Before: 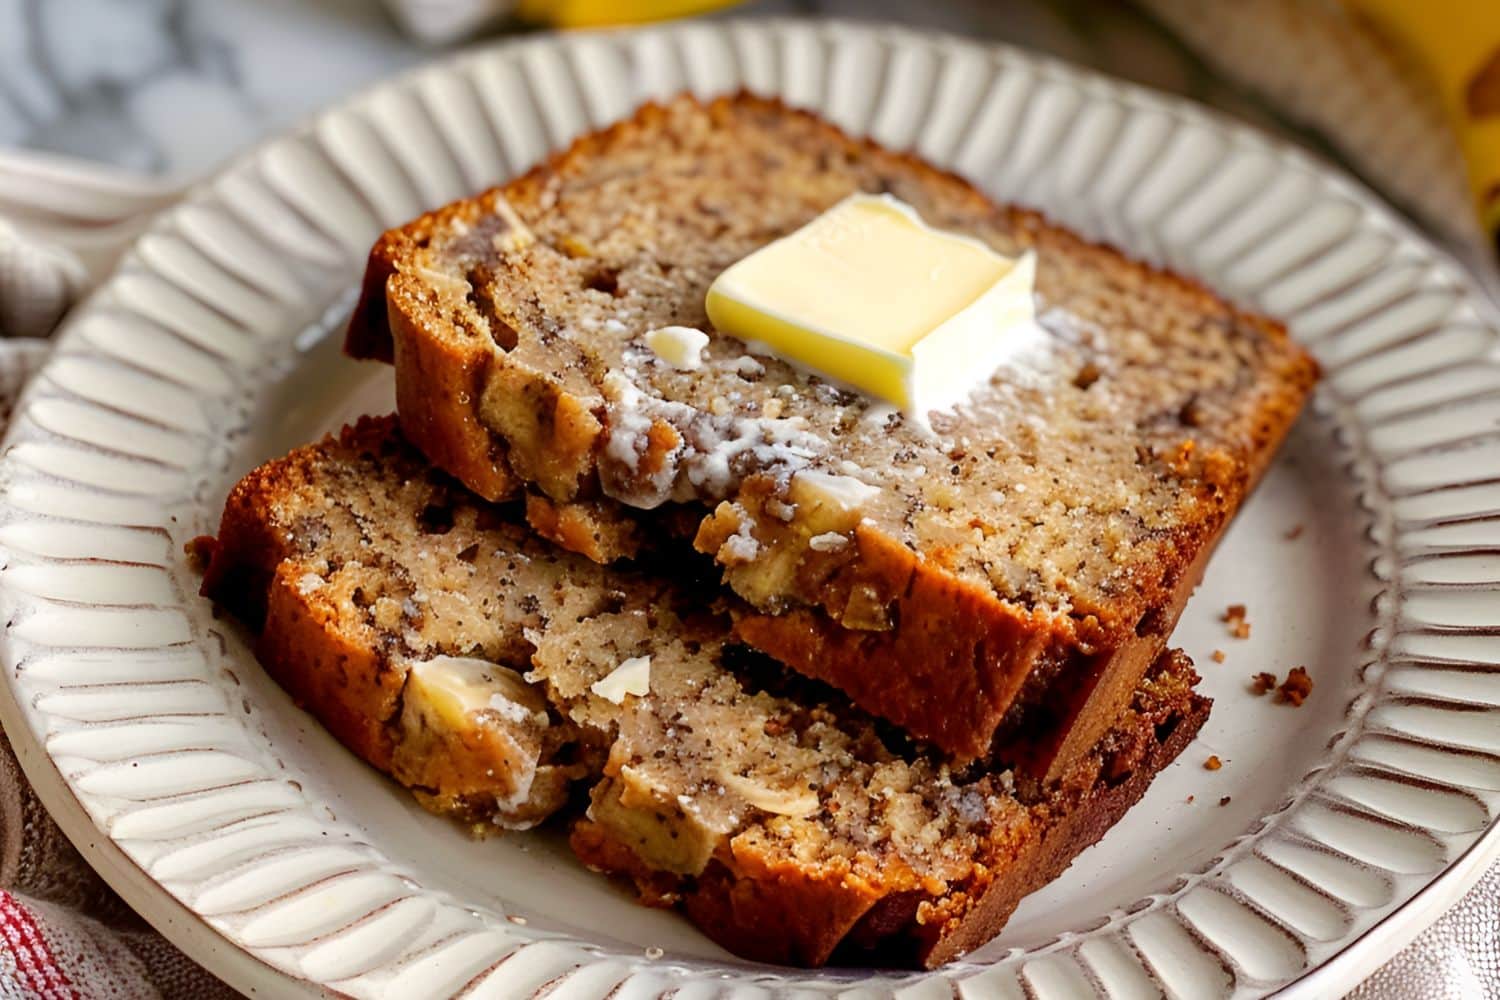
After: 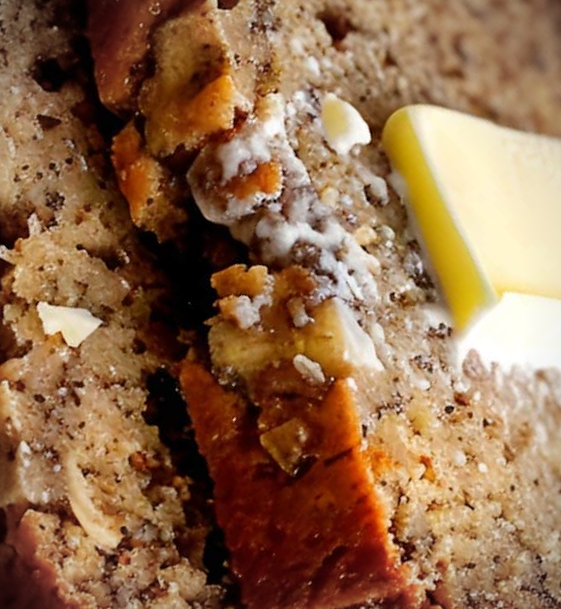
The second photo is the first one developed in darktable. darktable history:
crop and rotate: angle -45.33°, top 16.609%, right 0.883%, bottom 11.659%
tone equalizer: on, module defaults
vignetting: fall-off radius 61.07%
